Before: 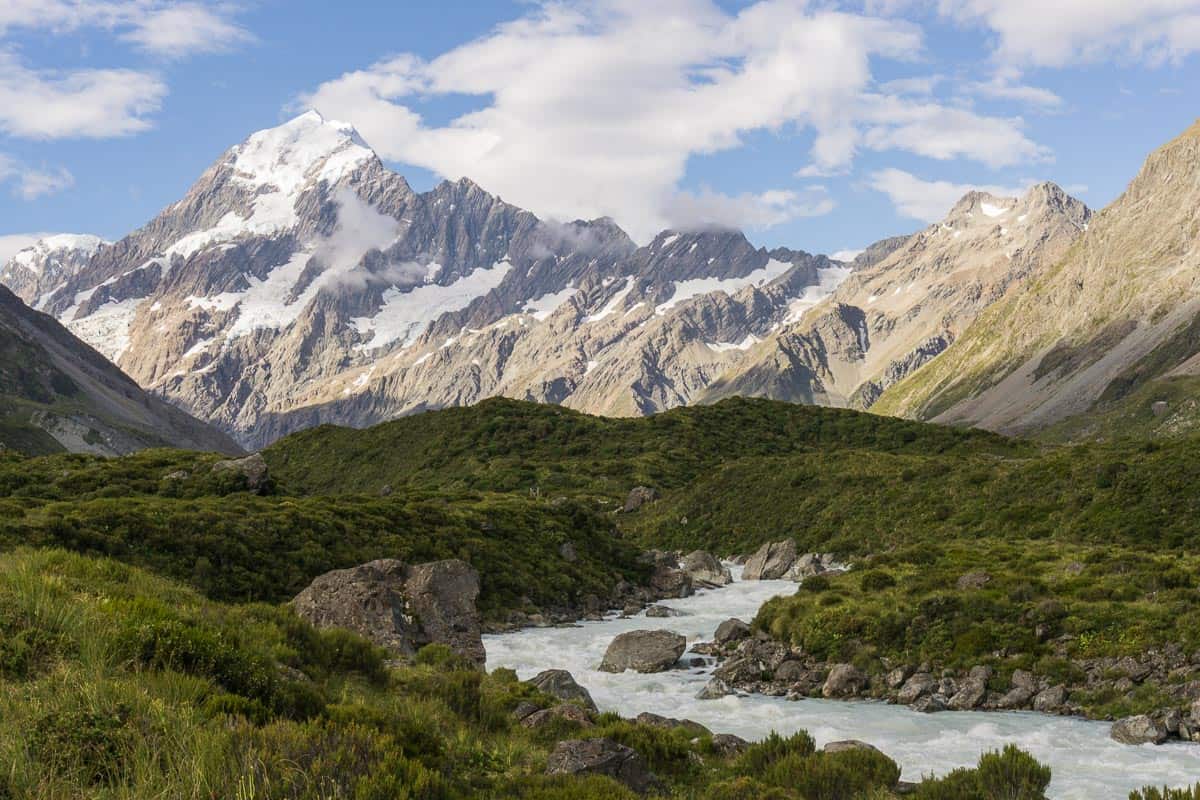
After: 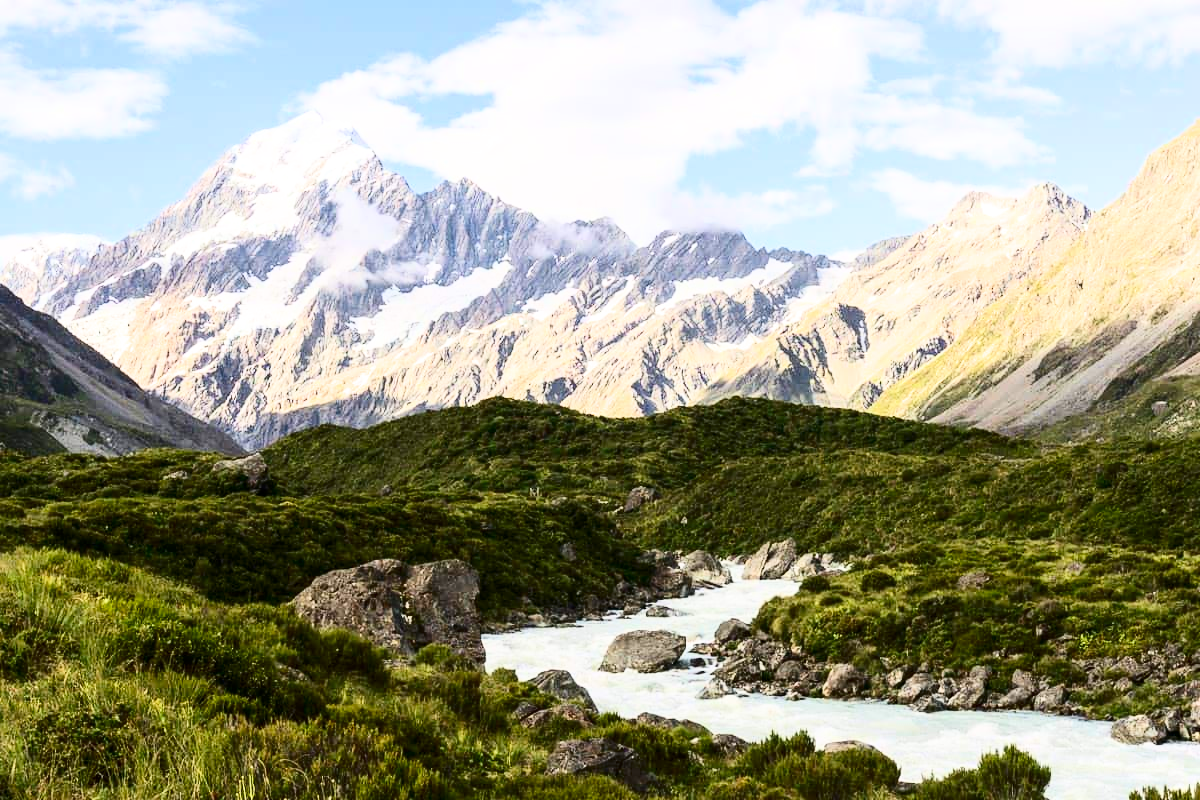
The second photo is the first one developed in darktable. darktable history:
contrast brightness saturation: contrast 0.32, brightness -0.08, saturation 0.17
rotate and perspective: automatic cropping original format, crop left 0, crop top 0
filmic rgb: black relative exposure -14.19 EV, white relative exposure 3.39 EV, hardness 7.89, preserve chrominance max RGB
exposure: black level correction 0, exposure 1.1 EV, compensate exposure bias true, compensate highlight preservation false
